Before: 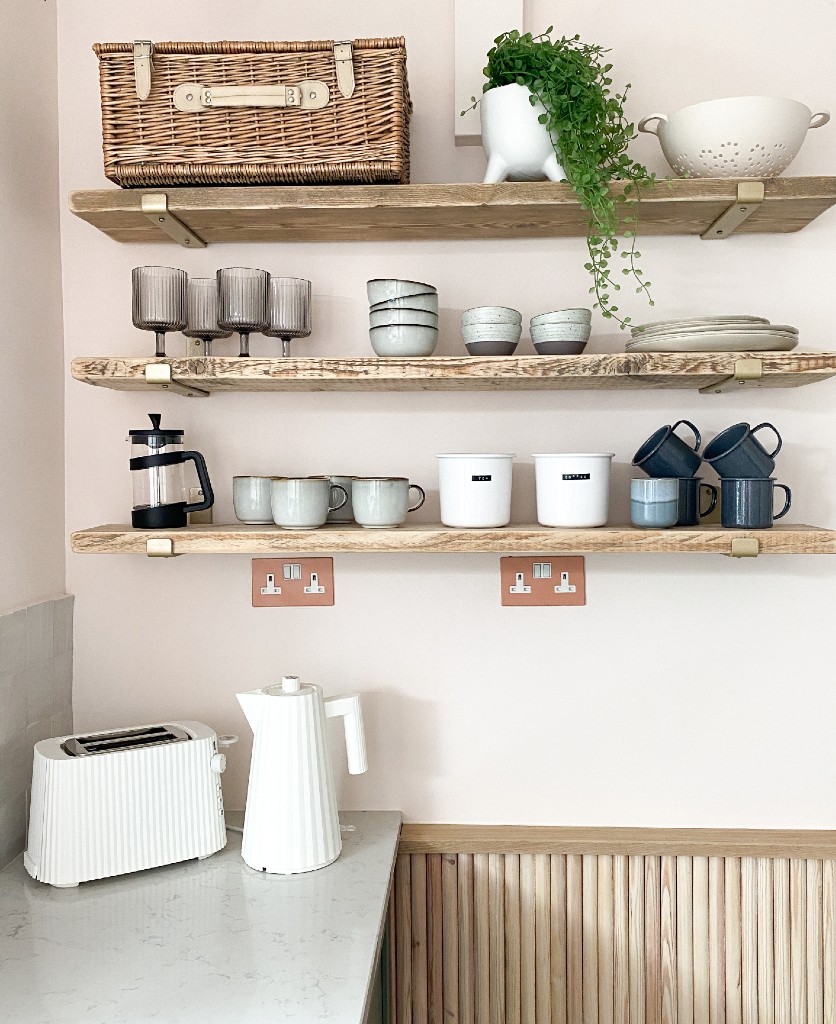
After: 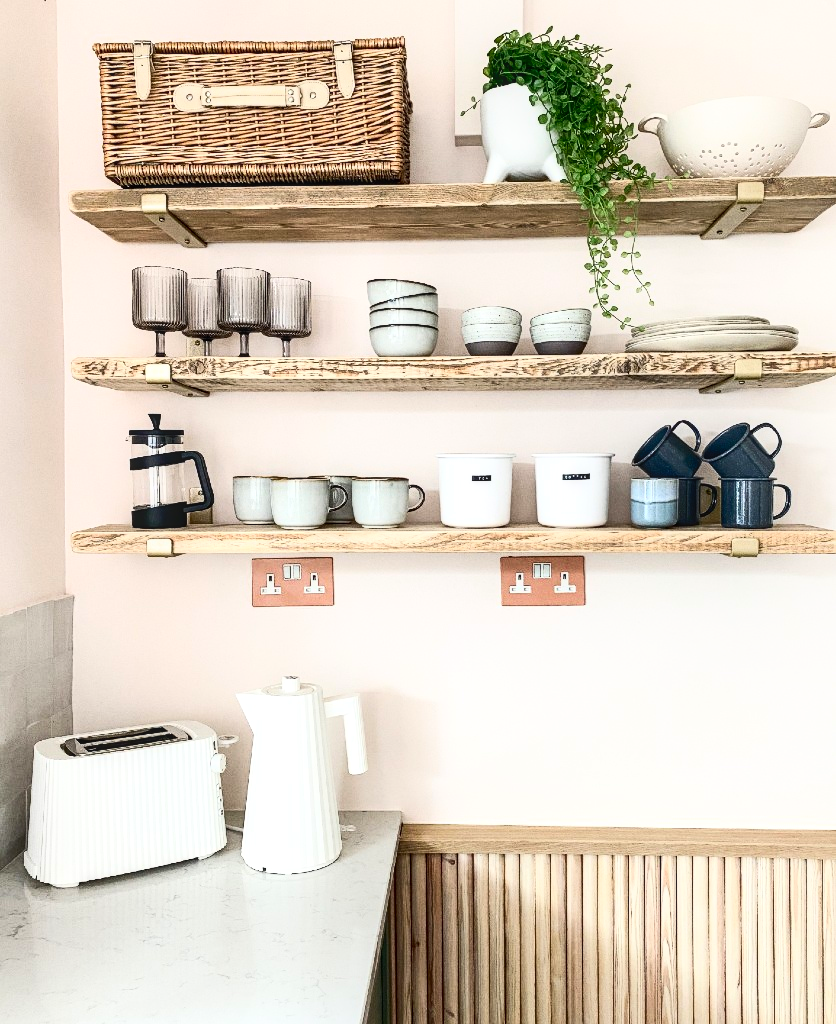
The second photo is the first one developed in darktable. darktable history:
local contrast: on, module defaults
contrast brightness saturation: contrast 0.396, brightness 0.109, saturation 0.211
